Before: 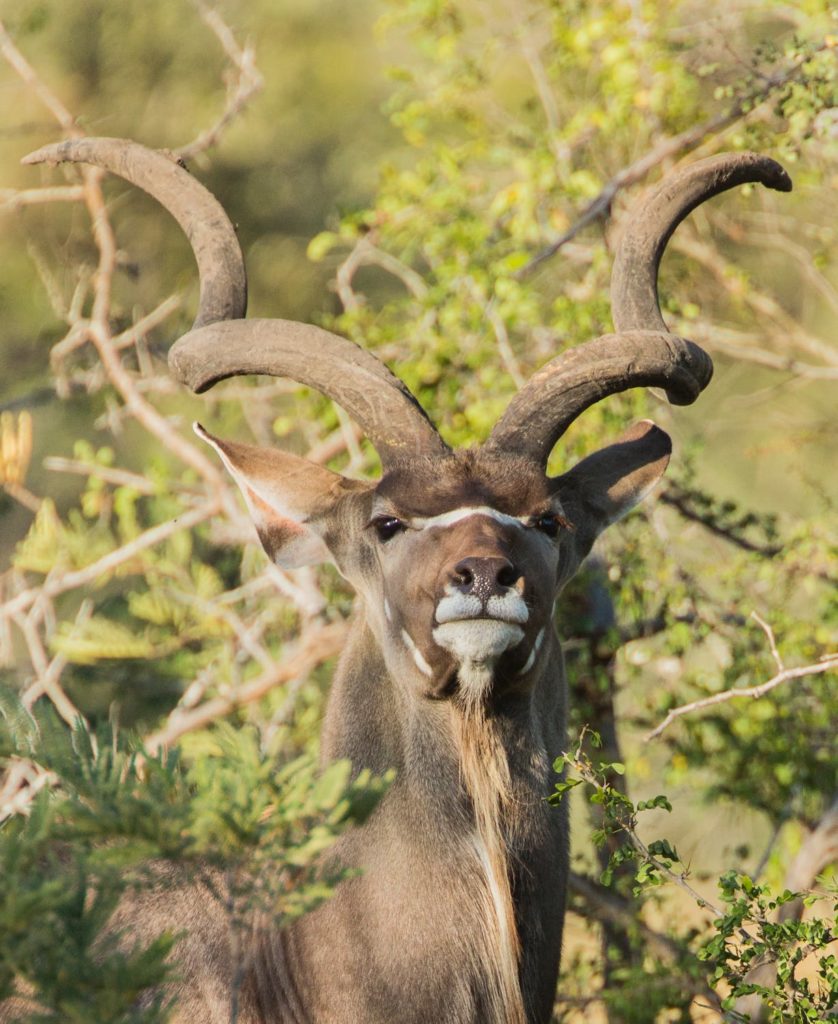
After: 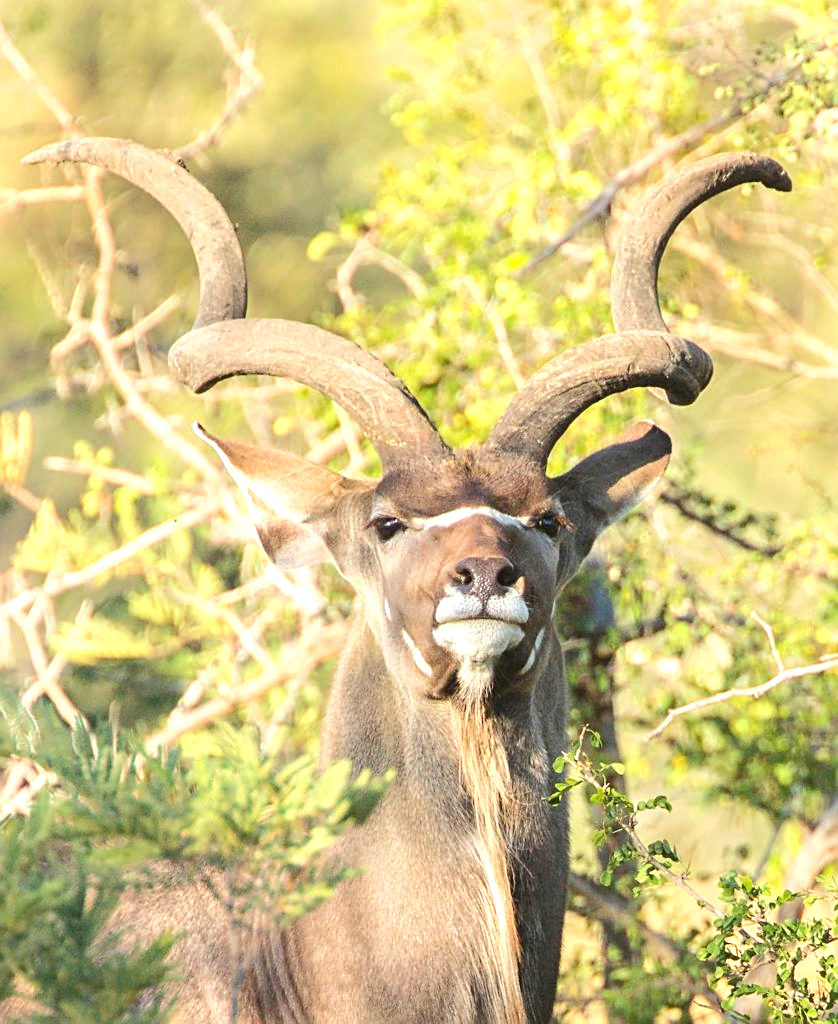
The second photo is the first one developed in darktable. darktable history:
sharpen: on, module defaults
tone equalizer: -8 EV 1 EV, -7 EV 1.03 EV, -6 EV 1.03 EV, -5 EV 0.975 EV, -4 EV 1.03 EV, -3 EV 0.762 EV, -2 EV 0.472 EV, -1 EV 0.266 EV, edges refinement/feathering 500, mask exposure compensation -1.57 EV, preserve details no
exposure: exposure 0.563 EV, compensate highlight preservation false
